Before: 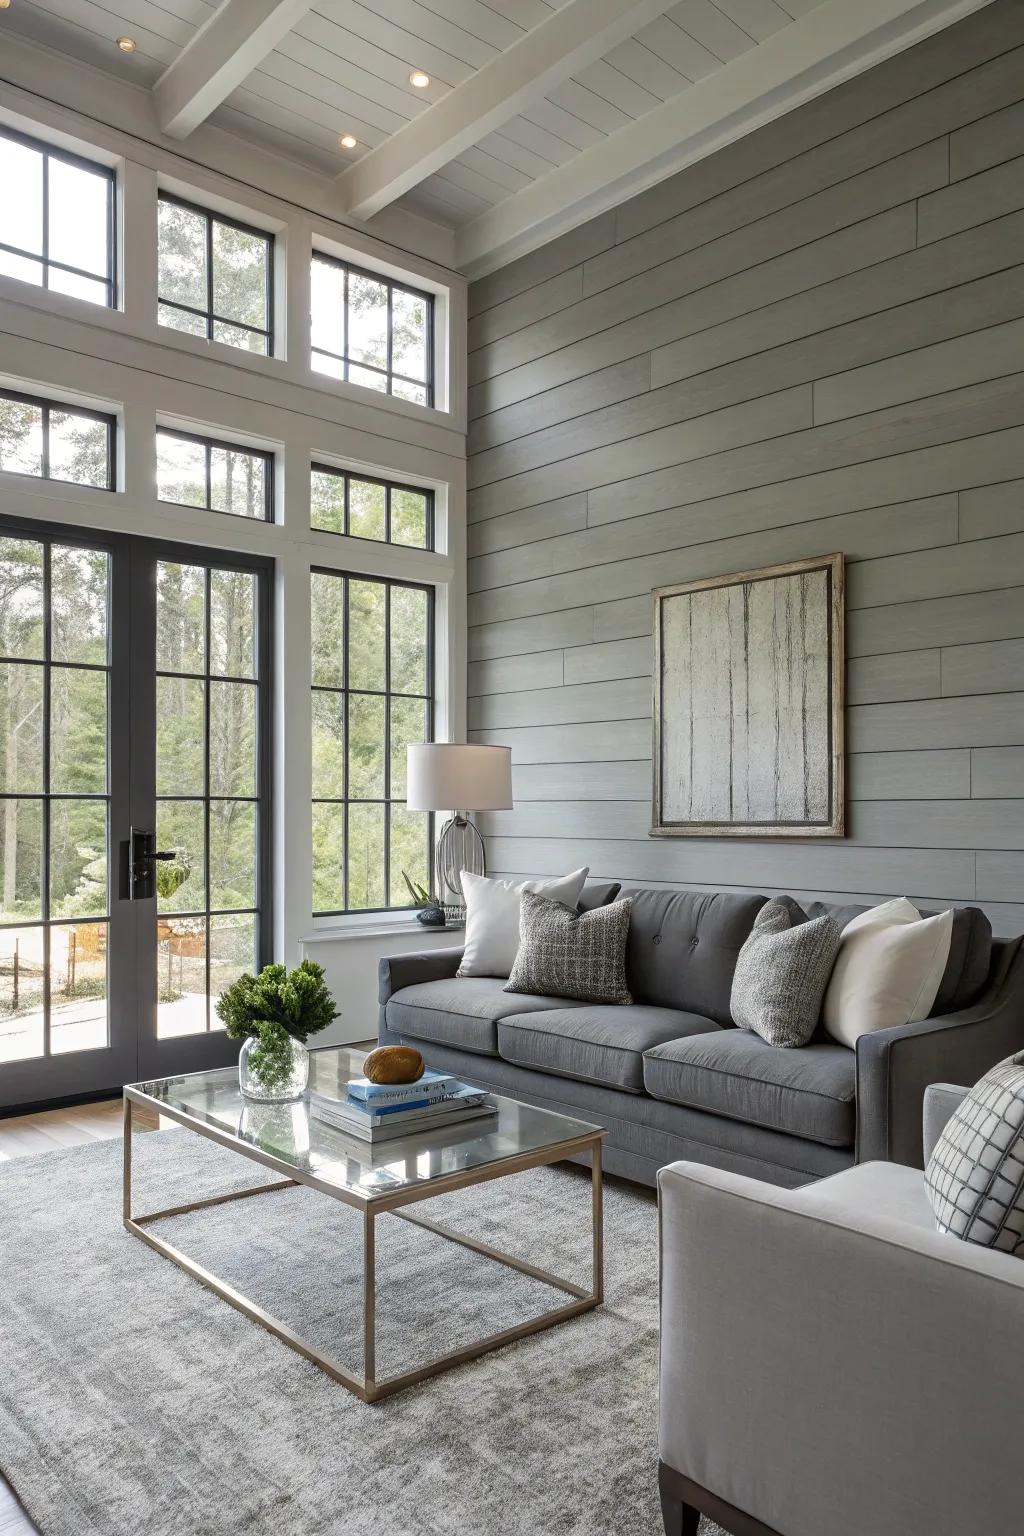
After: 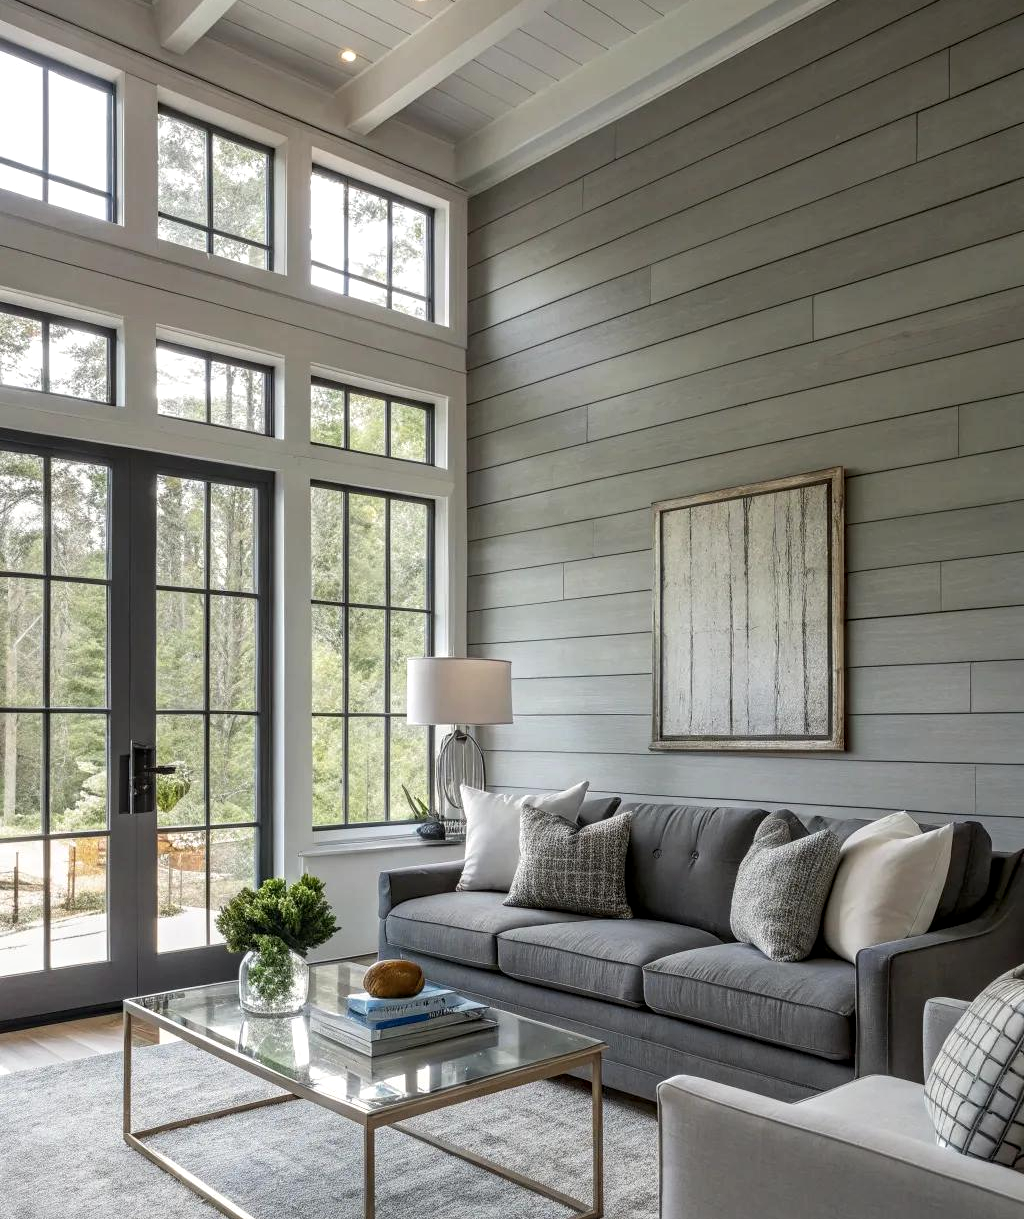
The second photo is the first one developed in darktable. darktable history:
crop and rotate: top 5.66%, bottom 14.94%
local contrast: on, module defaults
